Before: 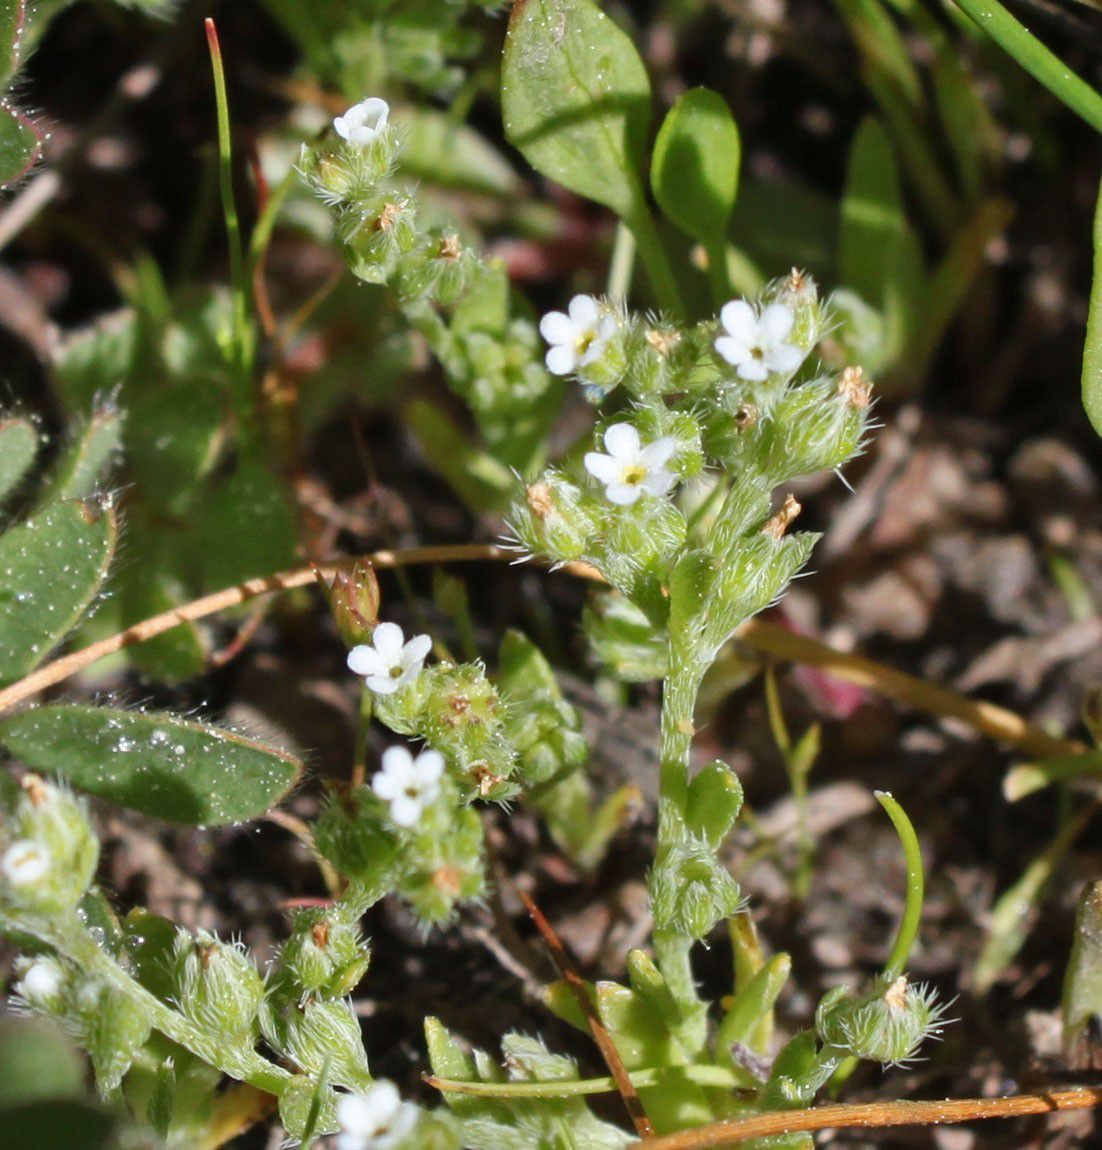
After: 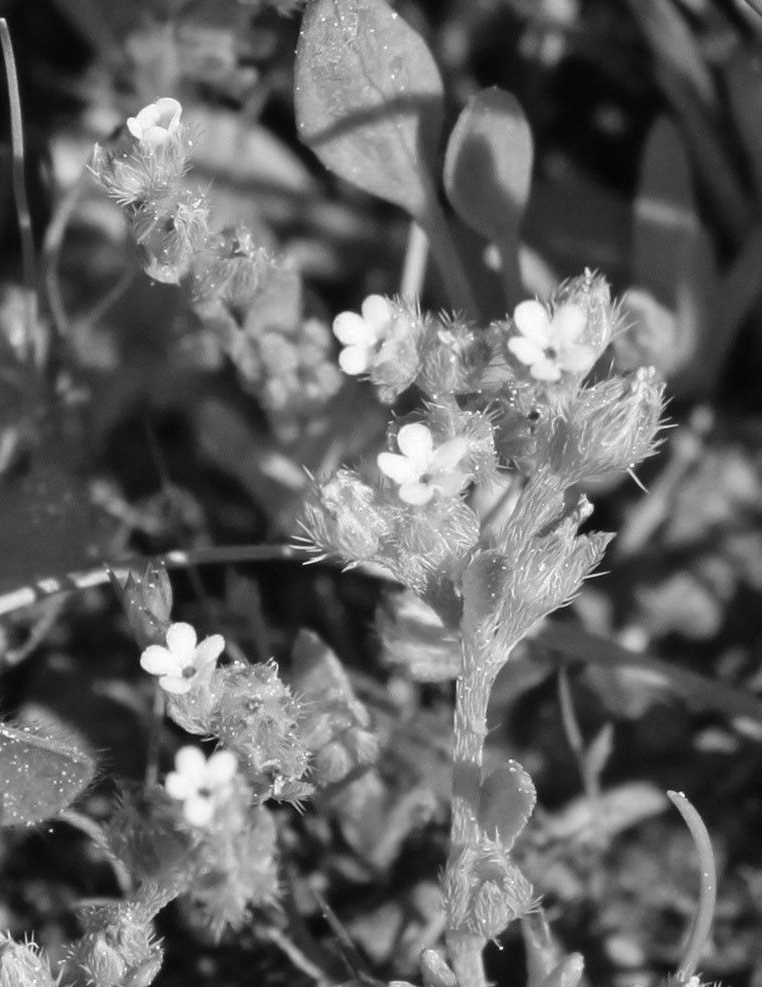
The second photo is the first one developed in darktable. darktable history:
crop: left 18.786%, right 12.049%, bottom 14.172%
contrast brightness saturation: saturation -0.992
